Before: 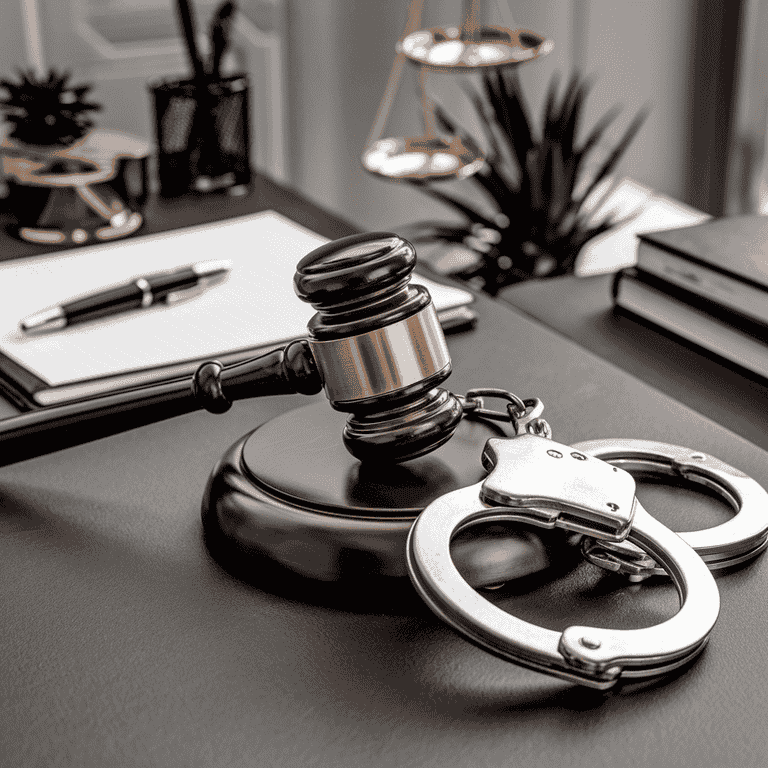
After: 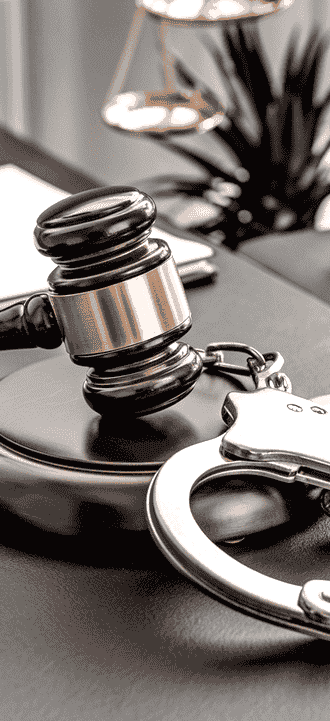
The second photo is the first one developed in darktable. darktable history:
exposure: exposure 0.602 EV, compensate highlight preservation false
crop: left 33.909%, top 6.051%, right 22.742%
